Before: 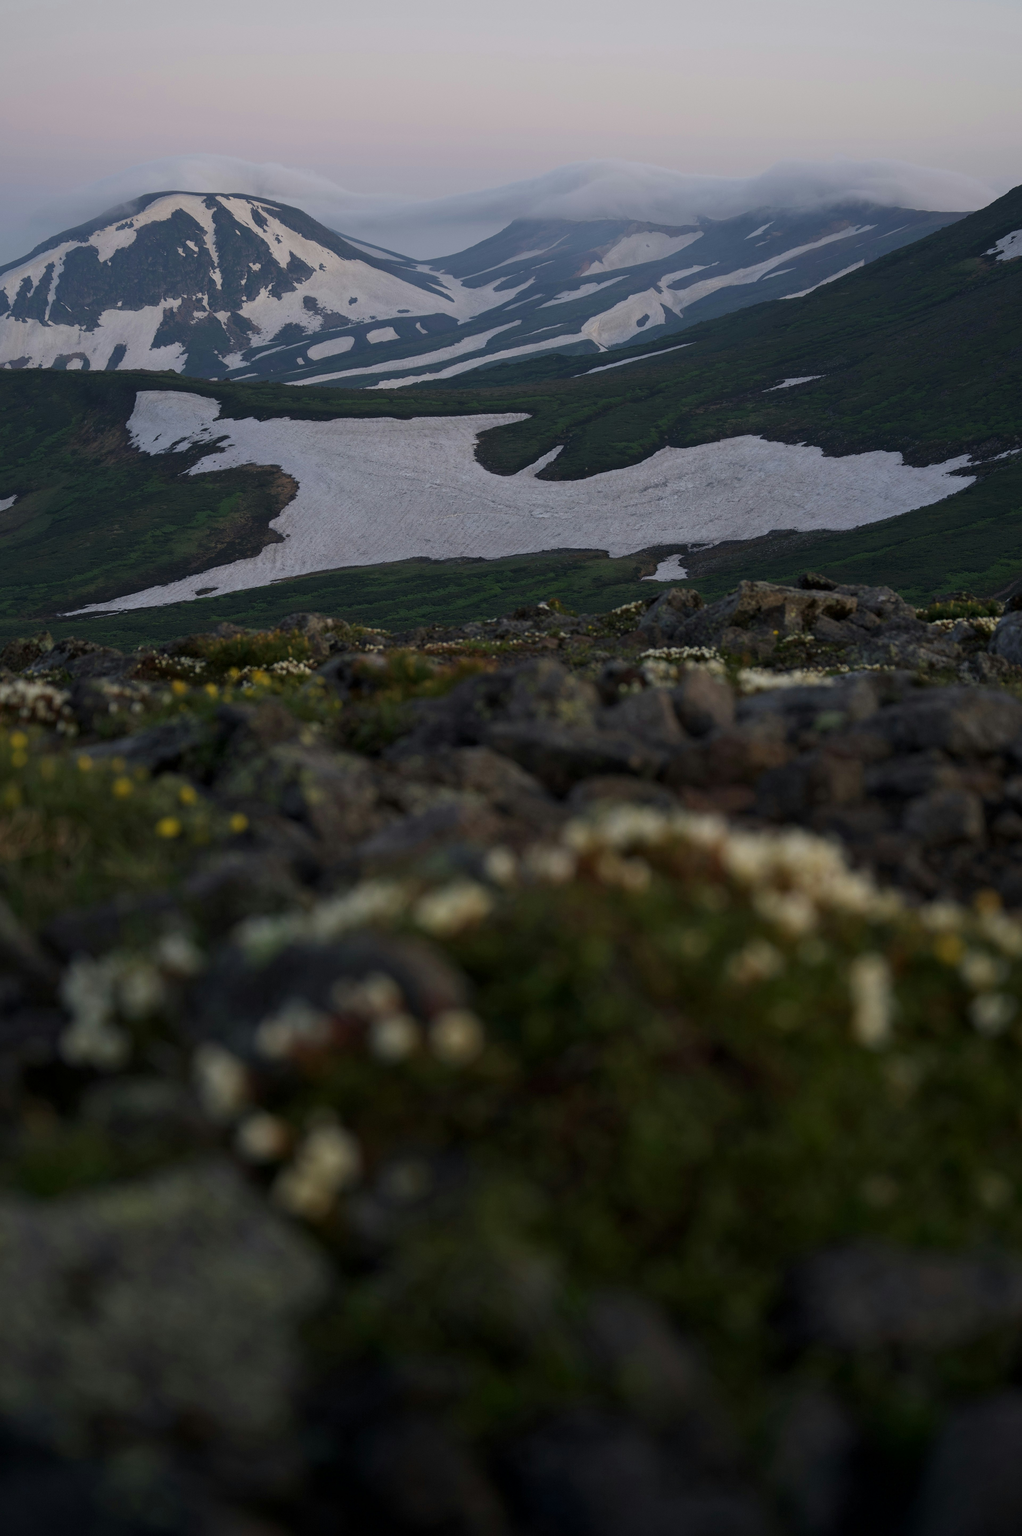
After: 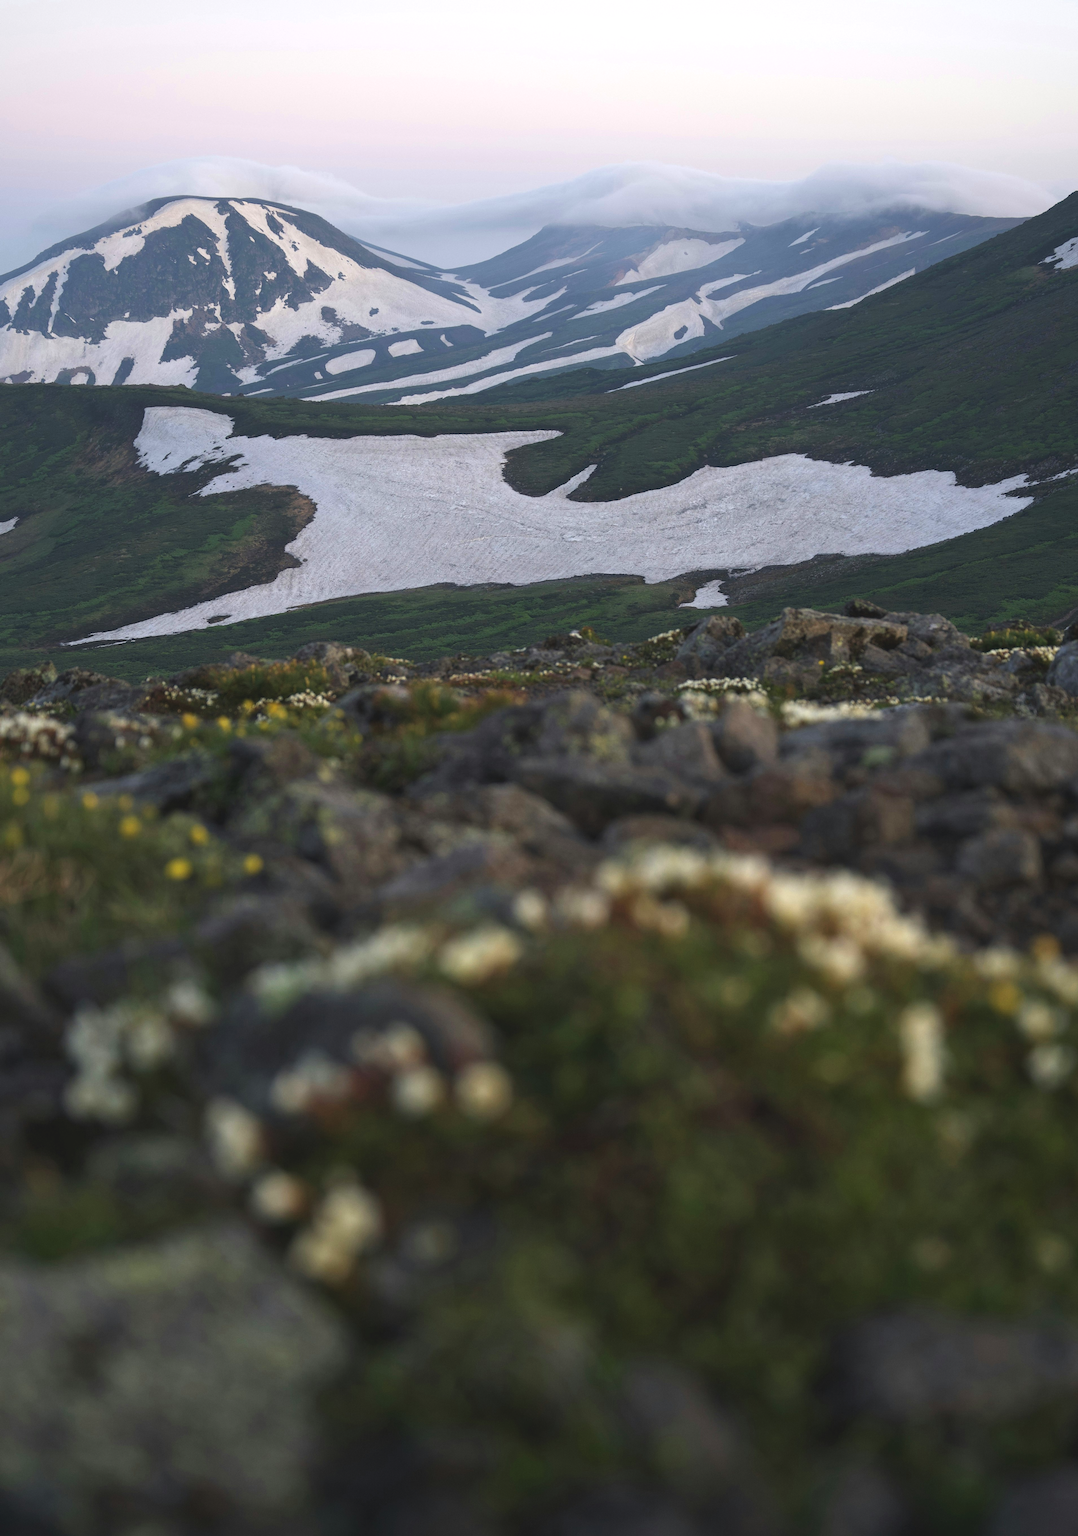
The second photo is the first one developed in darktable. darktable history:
crop: top 0.448%, right 0.264%, bottom 5.045%
exposure: black level correction -0.005, exposure 1 EV, compensate highlight preservation false
